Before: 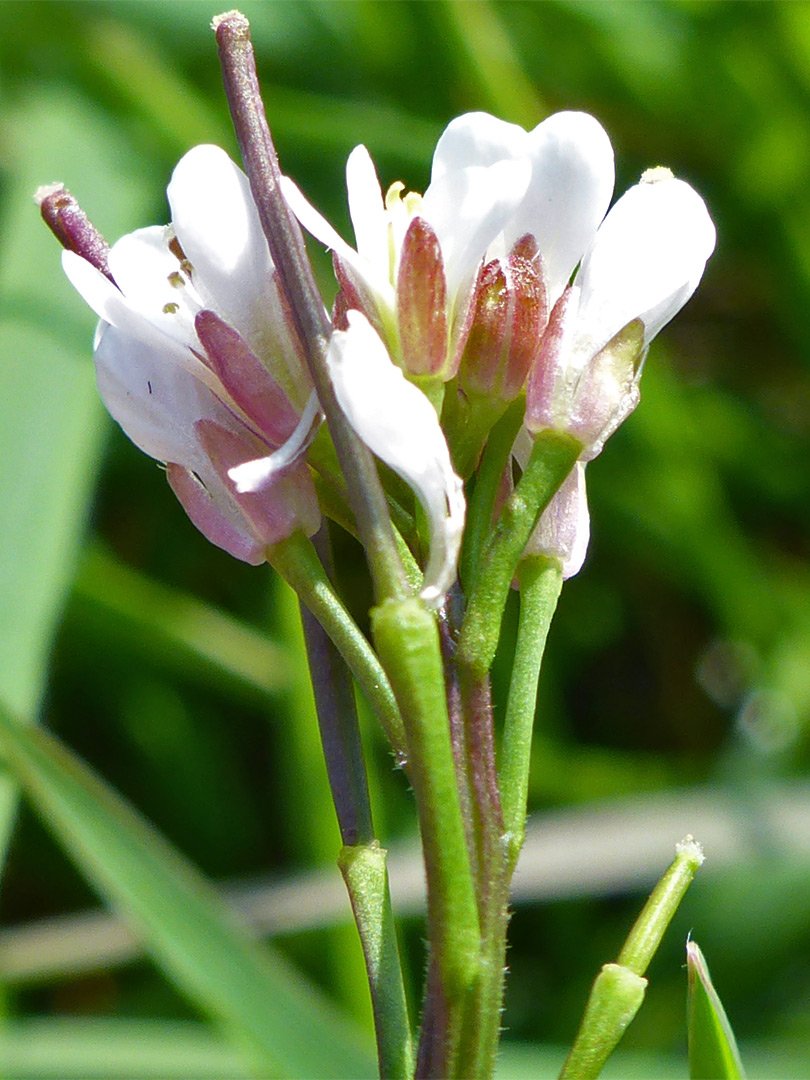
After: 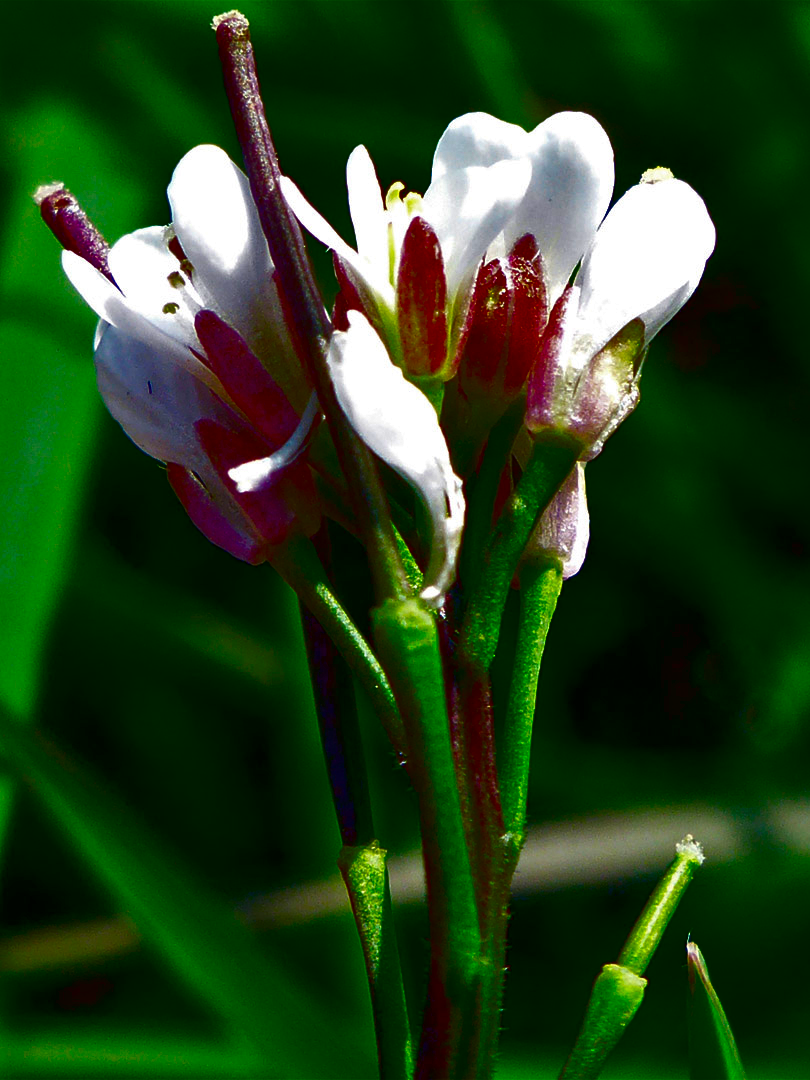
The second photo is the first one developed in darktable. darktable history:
contrast brightness saturation: brightness -0.994, saturation 0.985
